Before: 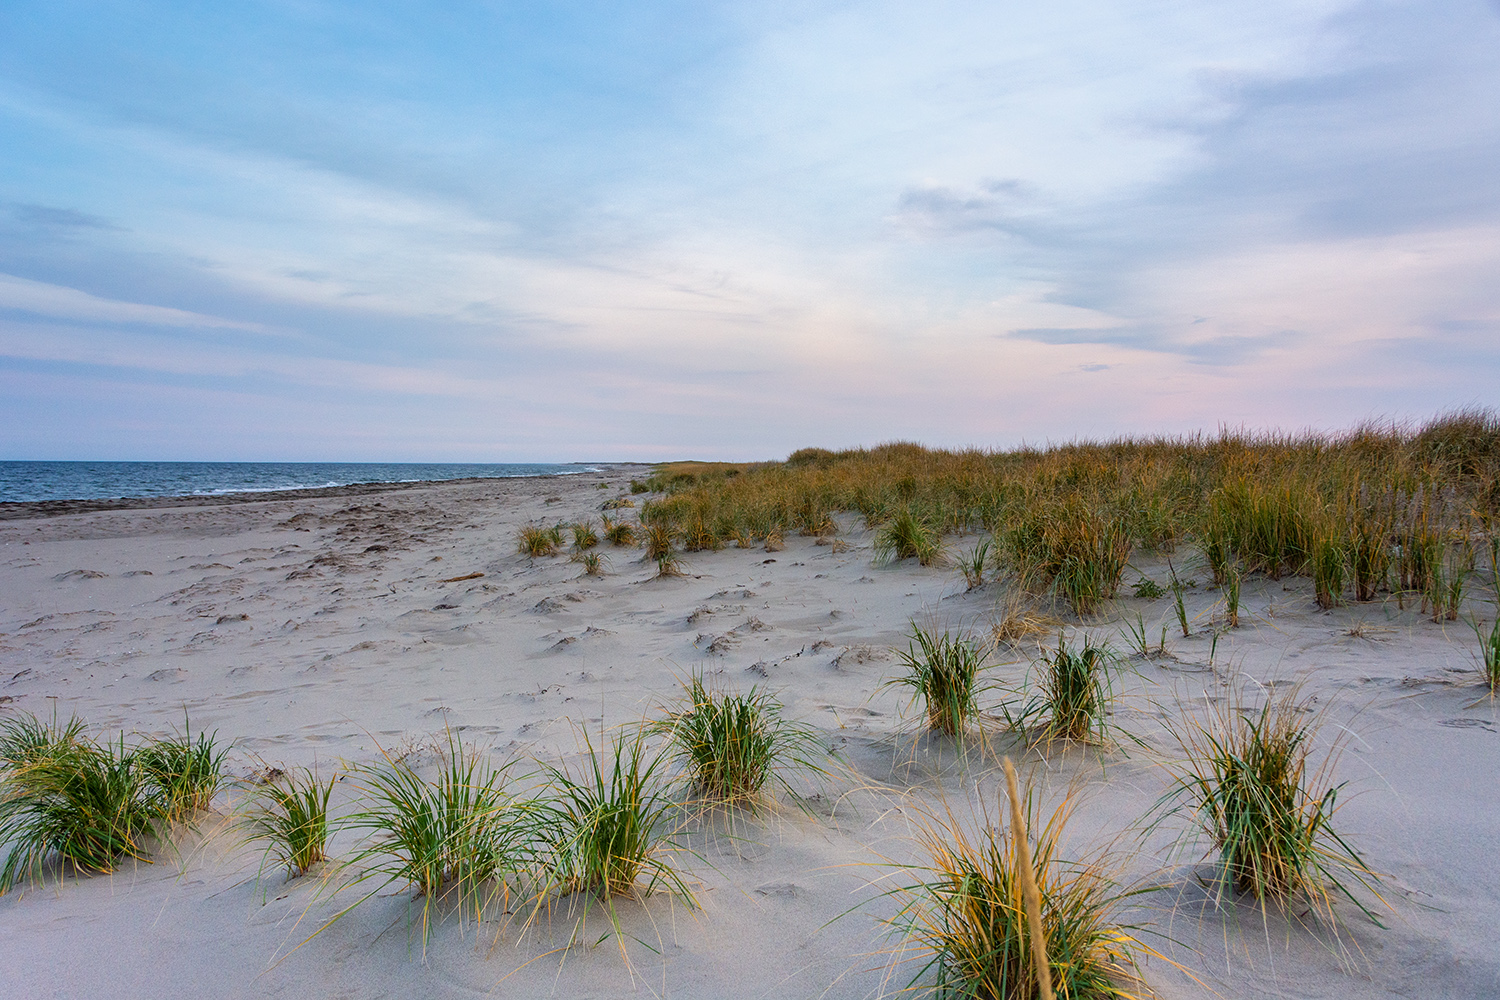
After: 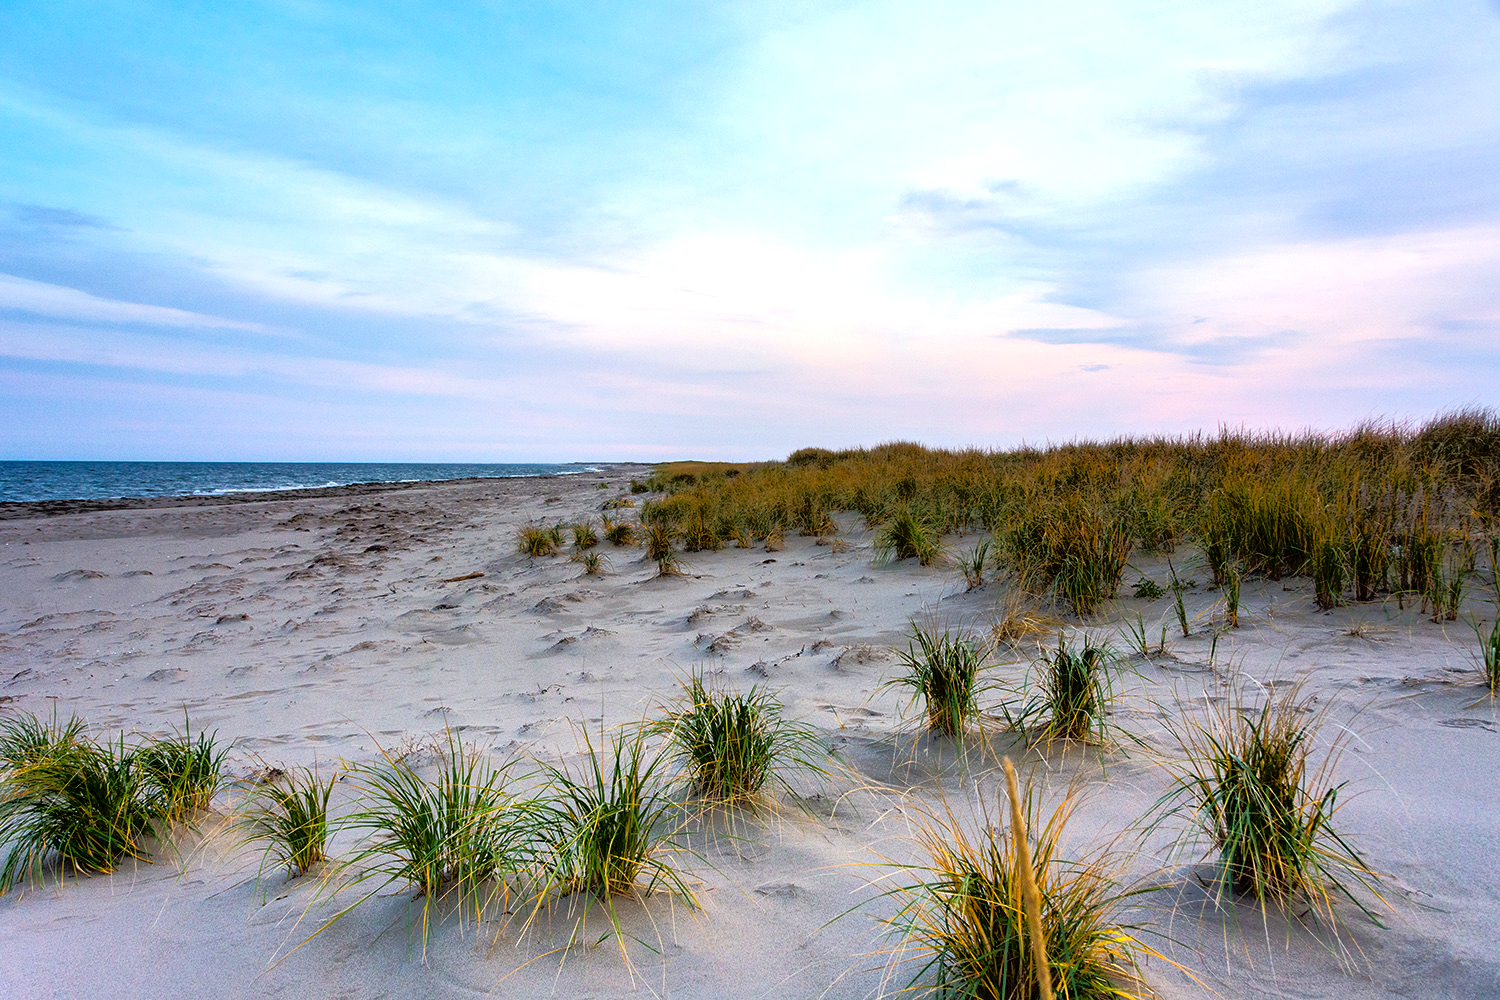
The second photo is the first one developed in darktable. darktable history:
tone equalizer: -8 EV -1.87 EV, -7 EV -1.13 EV, -6 EV -1.62 EV, edges refinement/feathering 500, mask exposure compensation -1.57 EV, preserve details no
color balance rgb: perceptual saturation grading › global saturation -2.424%, perceptual saturation grading › highlights -8.292%, perceptual saturation grading › mid-tones 8.277%, perceptual saturation grading › shadows 4.076%, perceptual brilliance grading › global brilliance 14.615%, perceptual brilliance grading › shadows -35.416%, global vibrance 45.217%
